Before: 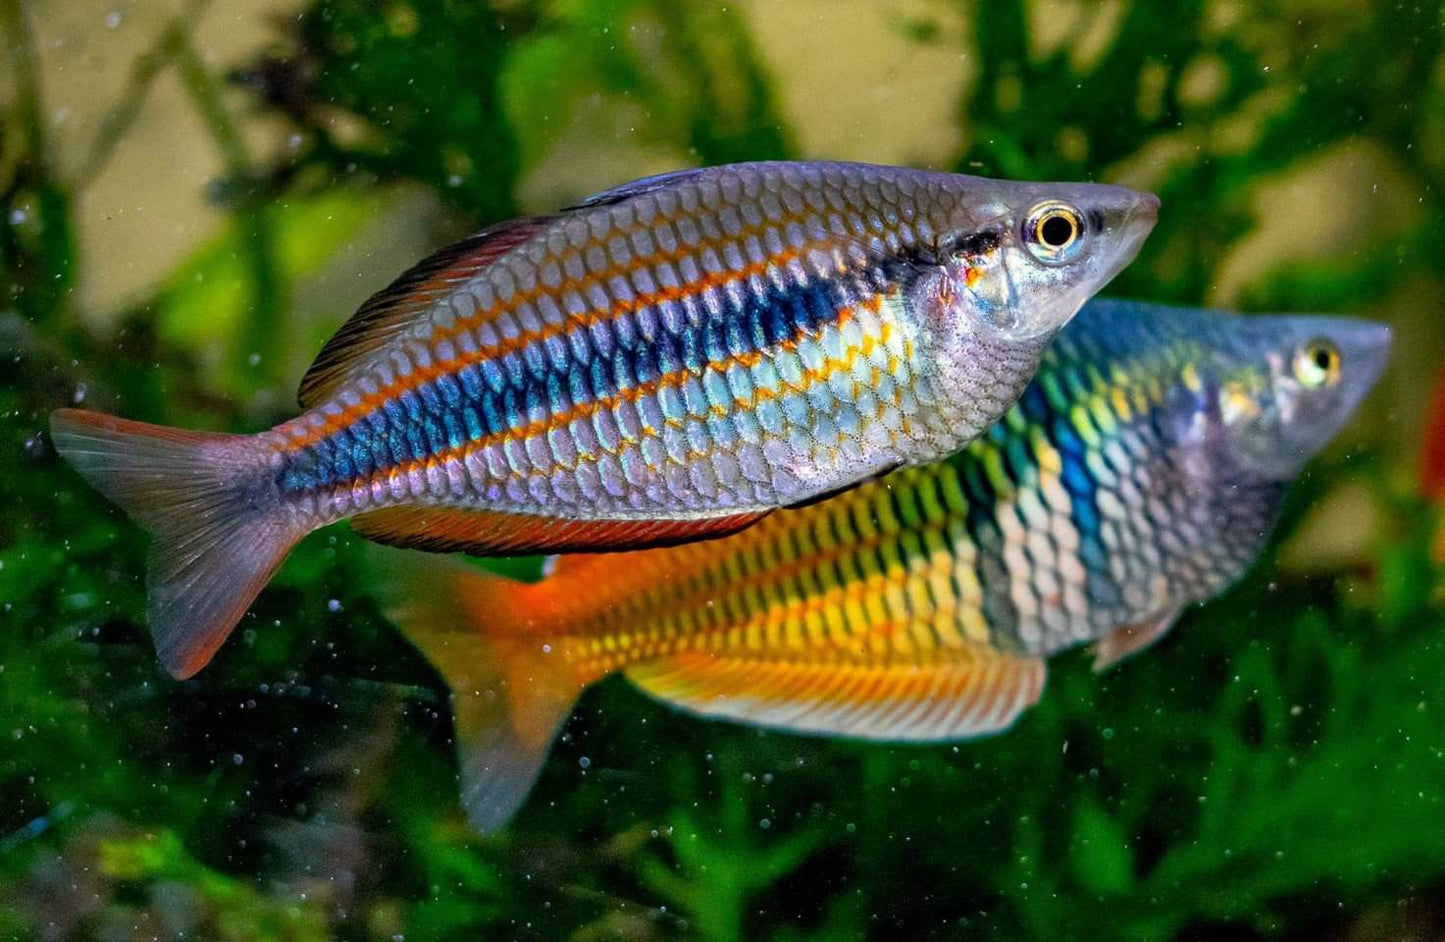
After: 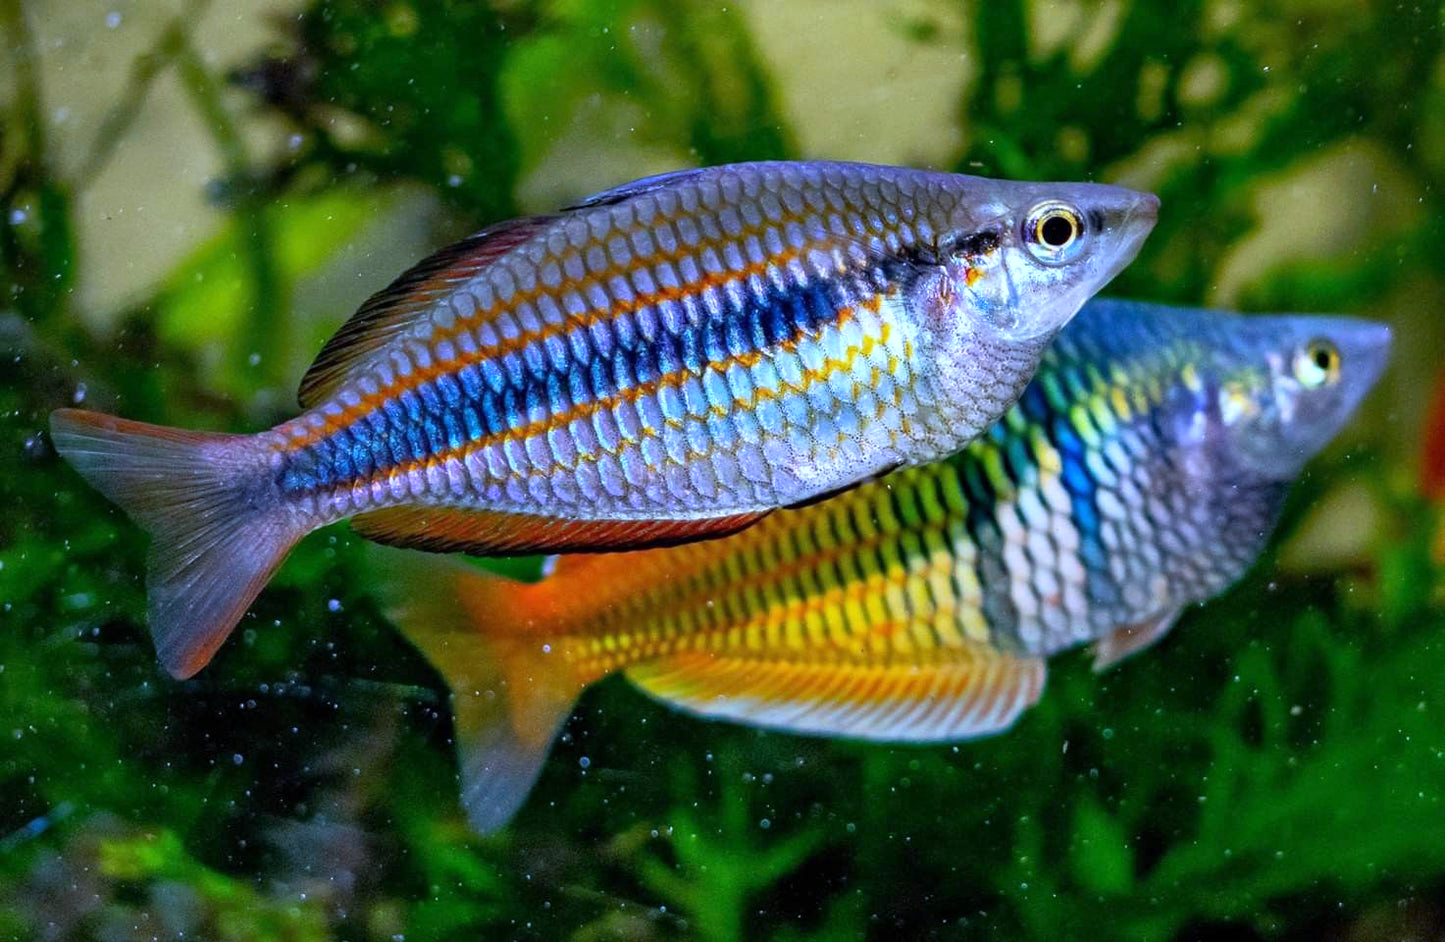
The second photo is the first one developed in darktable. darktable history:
exposure: exposure 0.191 EV, compensate highlight preservation false
white balance: red 0.871, blue 1.249
